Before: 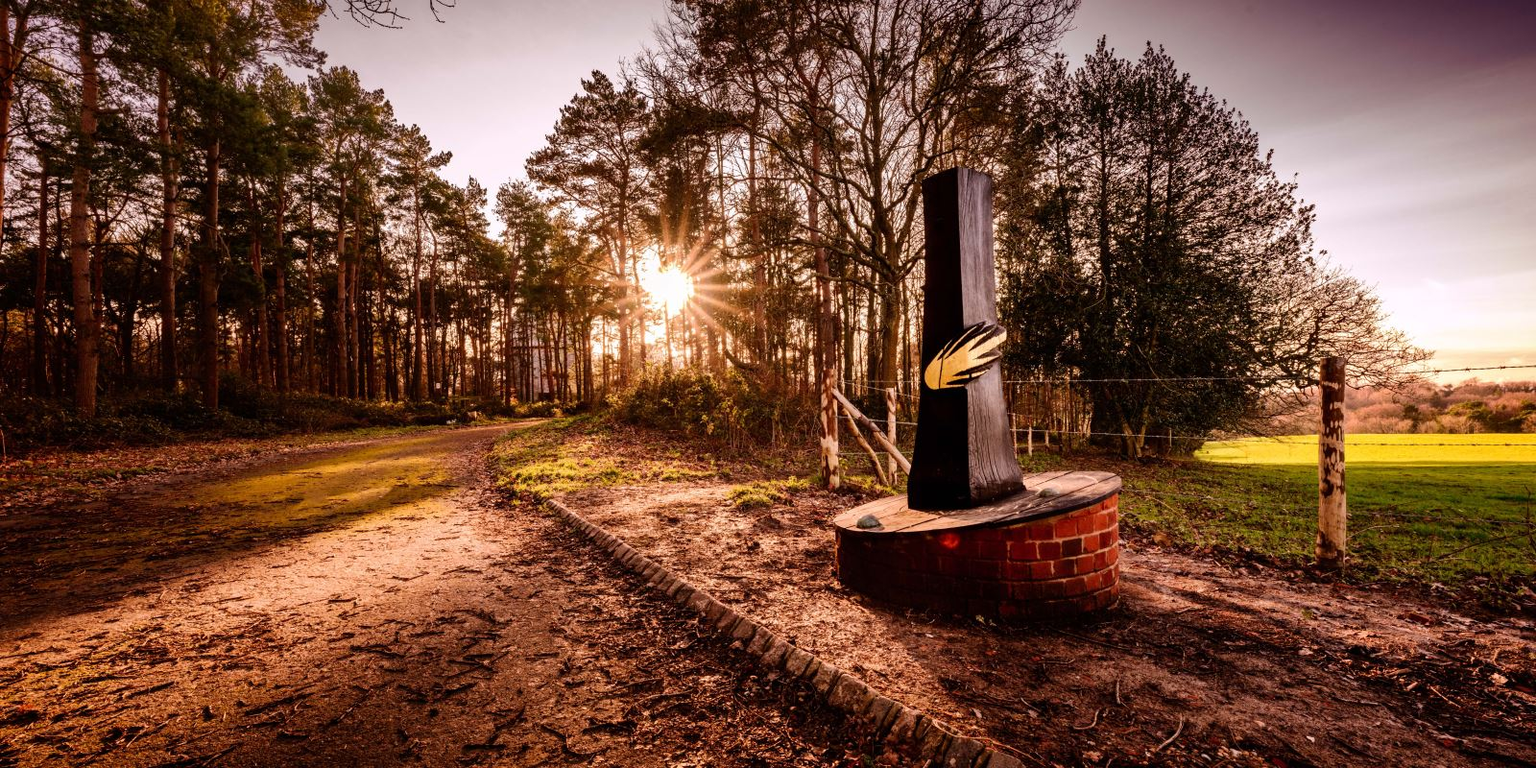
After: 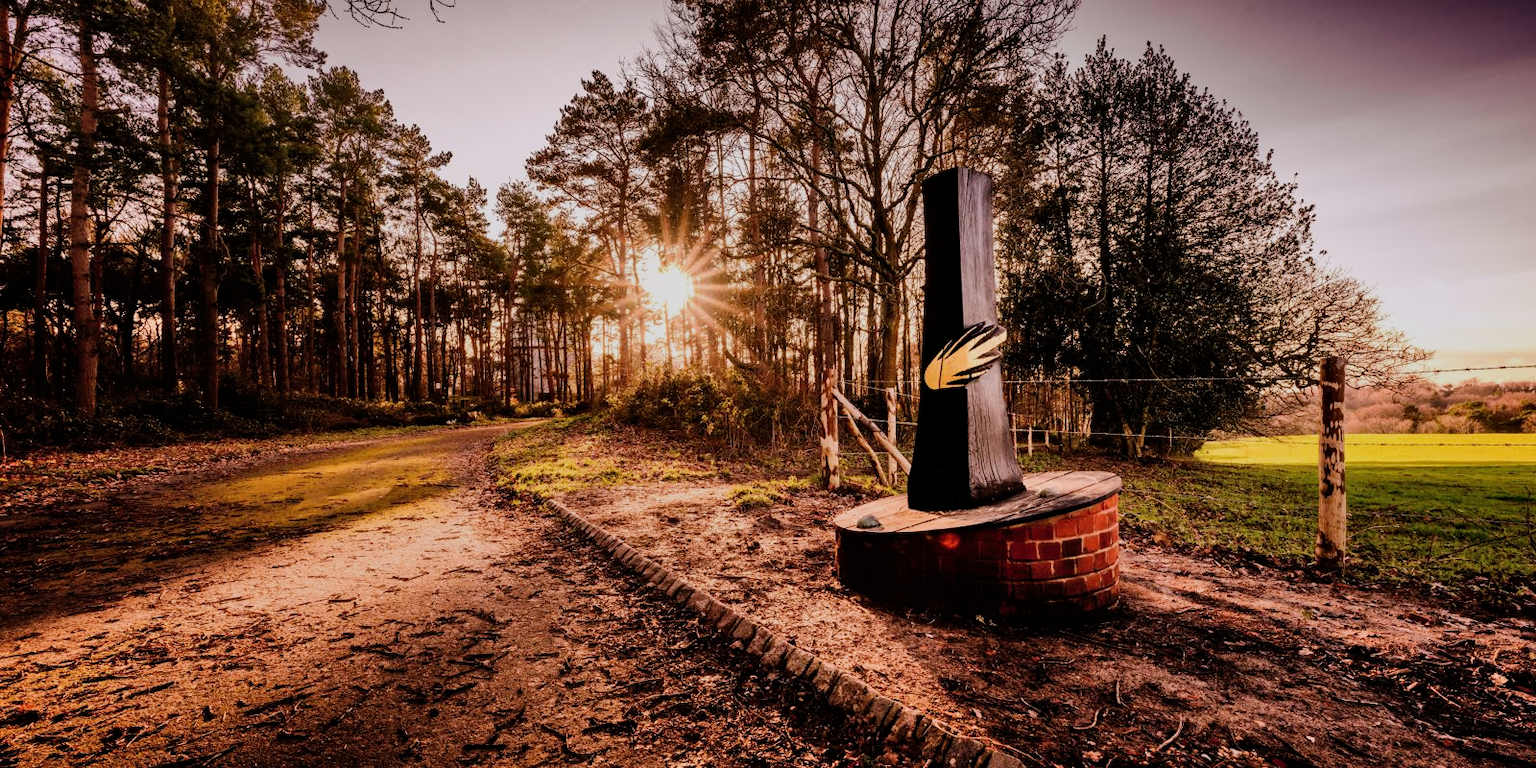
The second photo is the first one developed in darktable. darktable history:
shadows and highlights: shadows 37.27, highlights -28.18, soften with gaussian
filmic rgb: hardness 4.17
